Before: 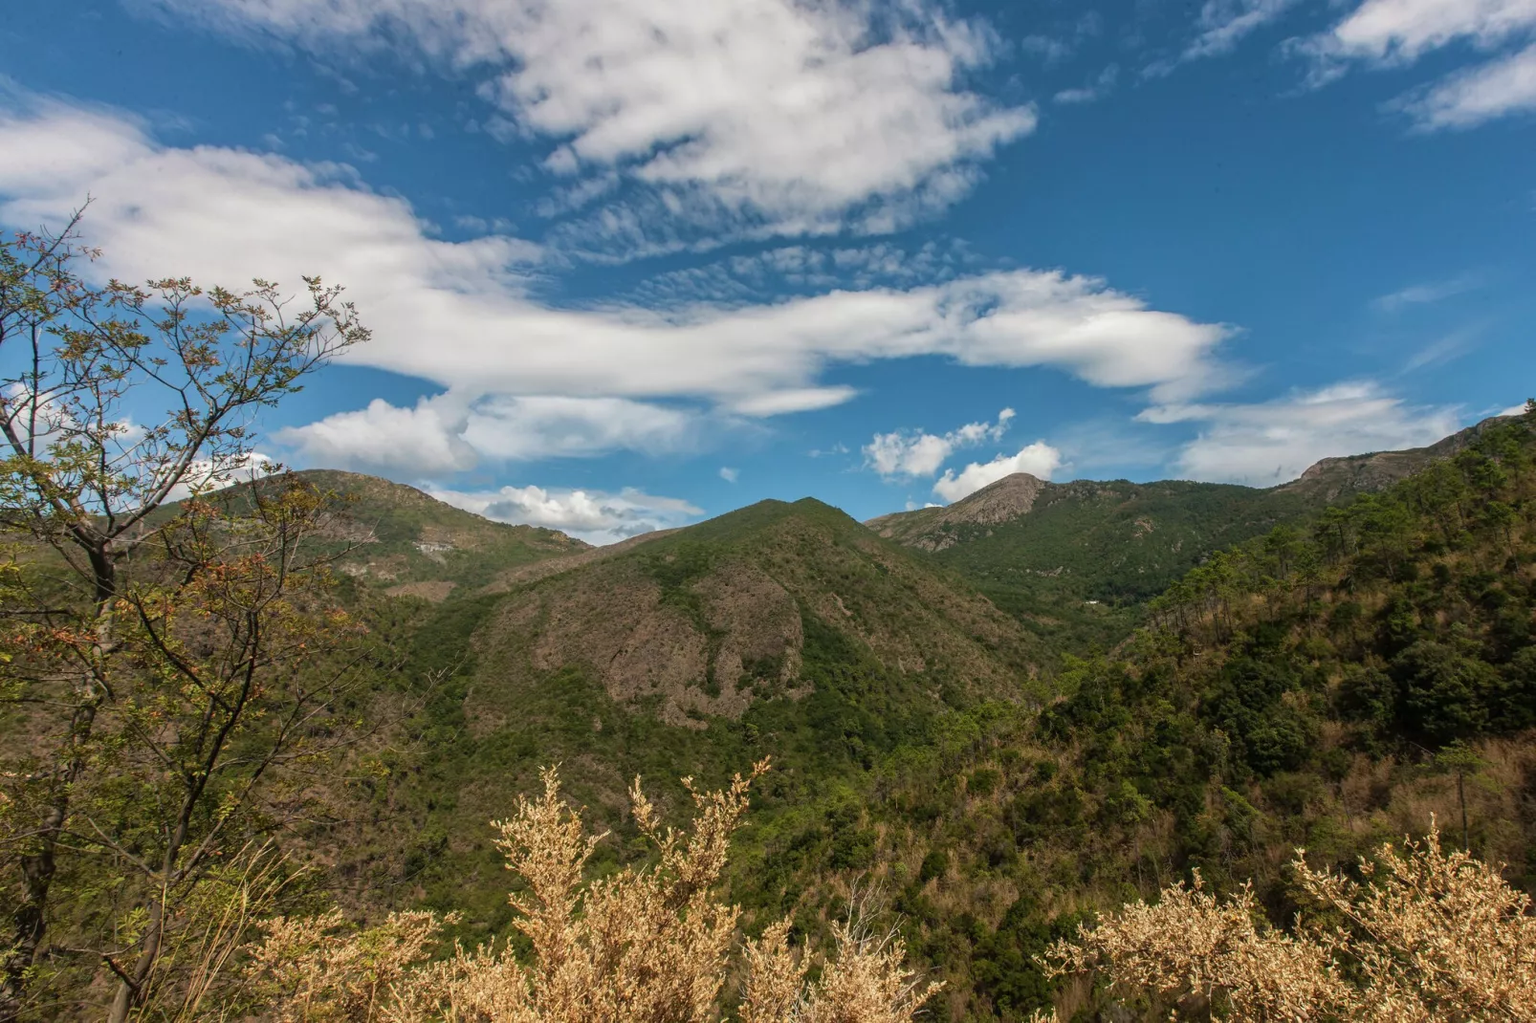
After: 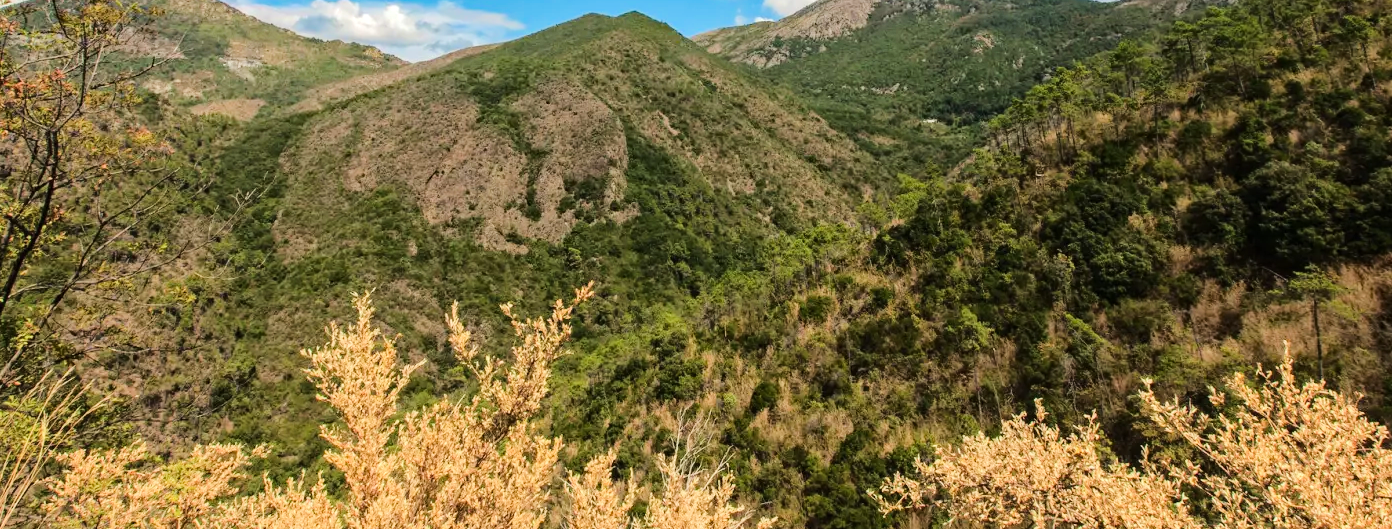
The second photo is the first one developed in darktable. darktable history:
crop and rotate: left 13.275%, top 47.63%, bottom 2.923%
tone equalizer: -7 EV 0.14 EV, -6 EV 0.571 EV, -5 EV 1.19 EV, -4 EV 1.36 EV, -3 EV 1.13 EV, -2 EV 0.6 EV, -1 EV 0.152 EV, edges refinement/feathering 500, mask exposure compensation -1.57 EV, preserve details no
haze removal: strength 0.297, distance 0.249, compatibility mode true, adaptive false
